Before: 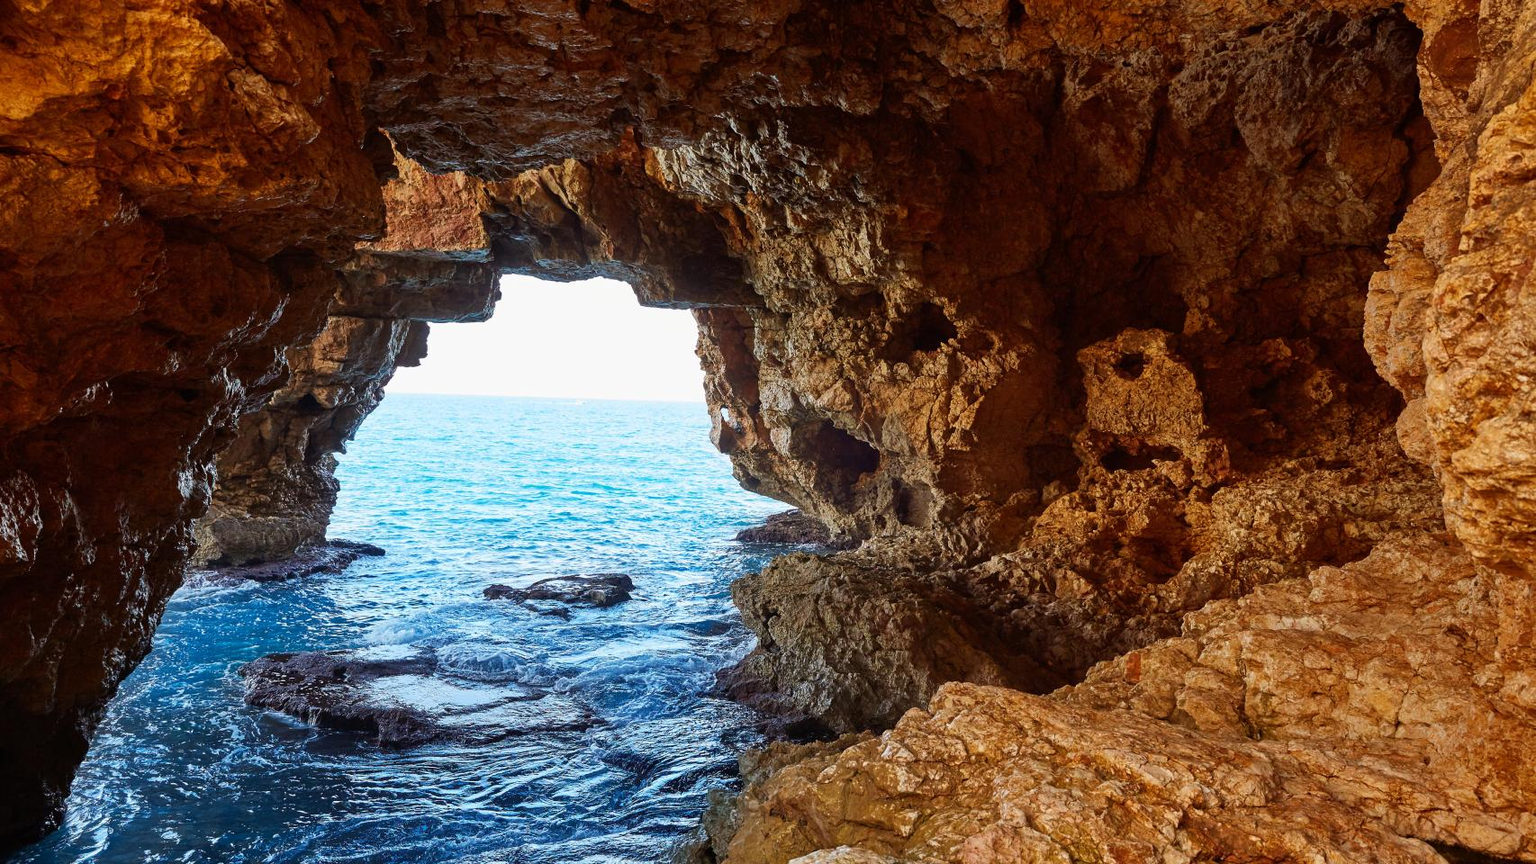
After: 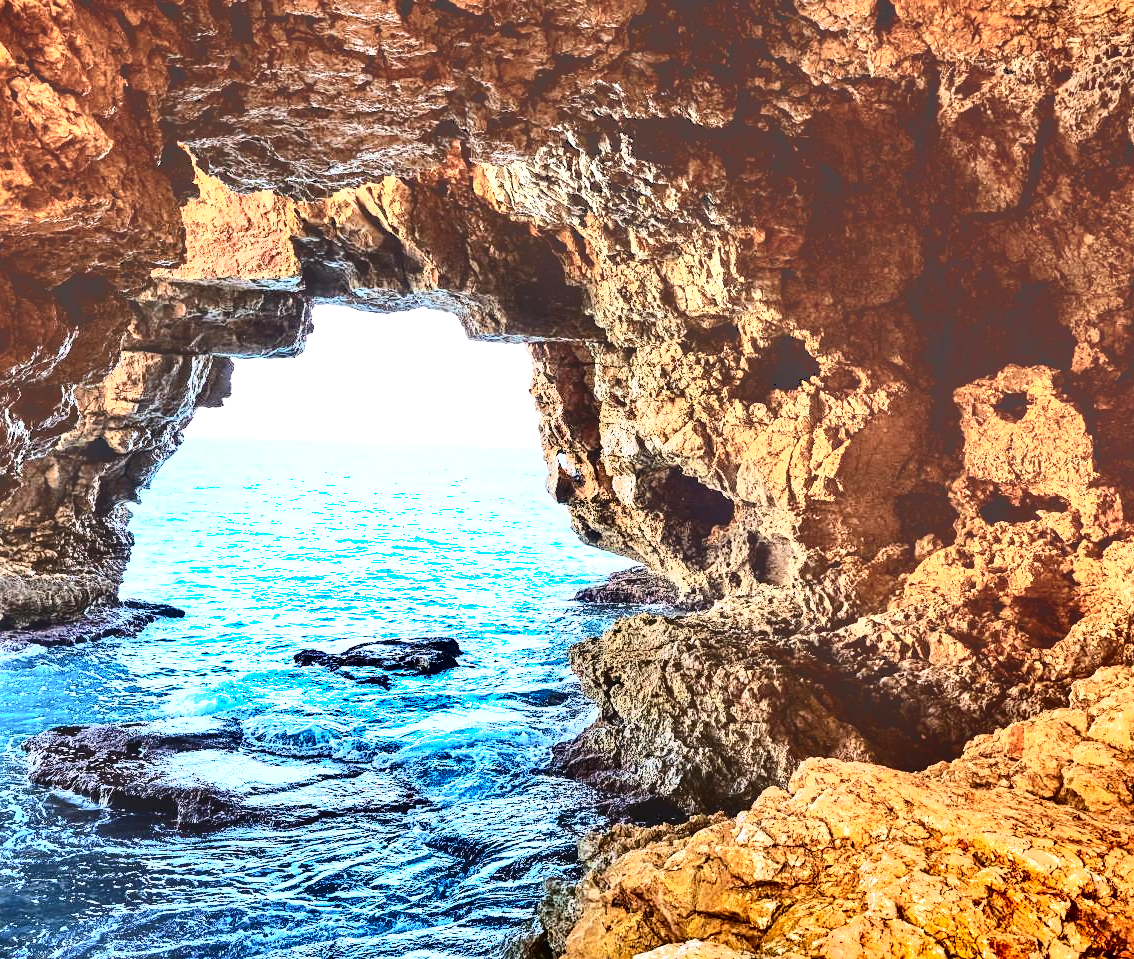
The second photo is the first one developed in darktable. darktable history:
tone equalizer: edges refinement/feathering 500, mask exposure compensation -1.57 EV, preserve details no
contrast brightness saturation: brightness 0.134
shadows and highlights: shadows 24.25, highlights -79.96, soften with gaussian
exposure: black level correction 0, exposure 0.897 EV, compensate highlight preservation false
sharpen: amount 0.206
tone curve: curves: ch0 [(0, 0) (0.003, 0.279) (0.011, 0.287) (0.025, 0.295) (0.044, 0.304) (0.069, 0.316) (0.1, 0.319) (0.136, 0.316) (0.177, 0.32) (0.224, 0.359) (0.277, 0.421) (0.335, 0.511) (0.399, 0.639) (0.468, 0.734) (0.543, 0.827) (0.623, 0.89) (0.709, 0.944) (0.801, 0.965) (0.898, 0.968) (1, 1)], color space Lab, independent channels, preserve colors none
crop and rotate: left 14.324%, right 19.192%
local contrast: highlights 24%, shadows 74%, midtone range 0.747
